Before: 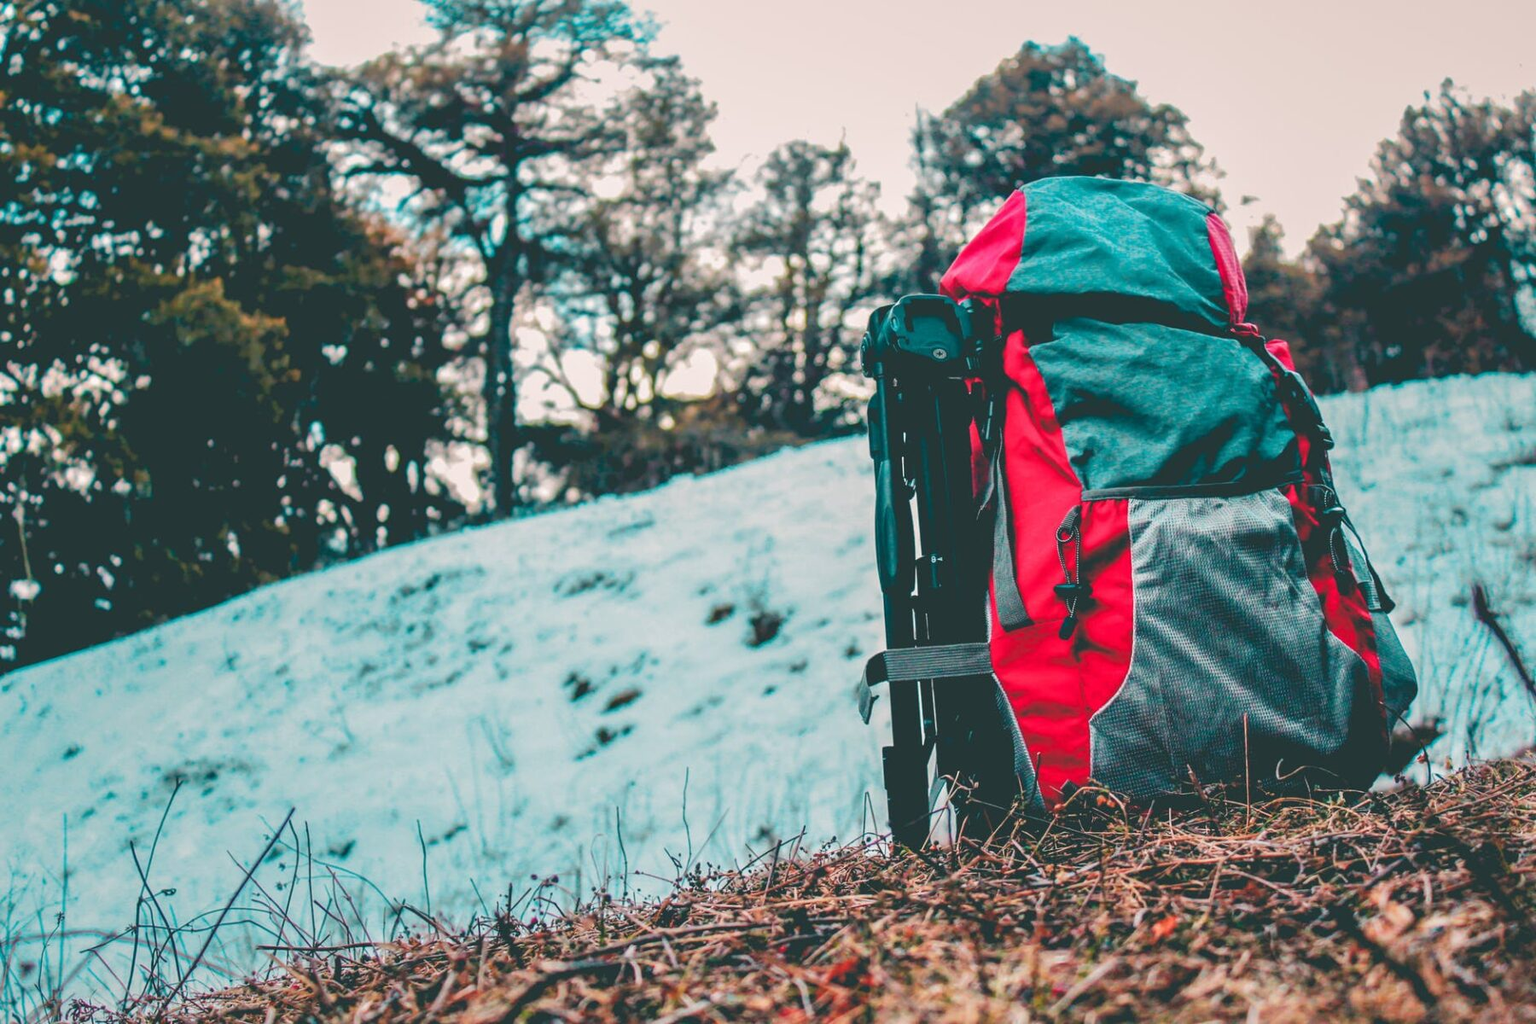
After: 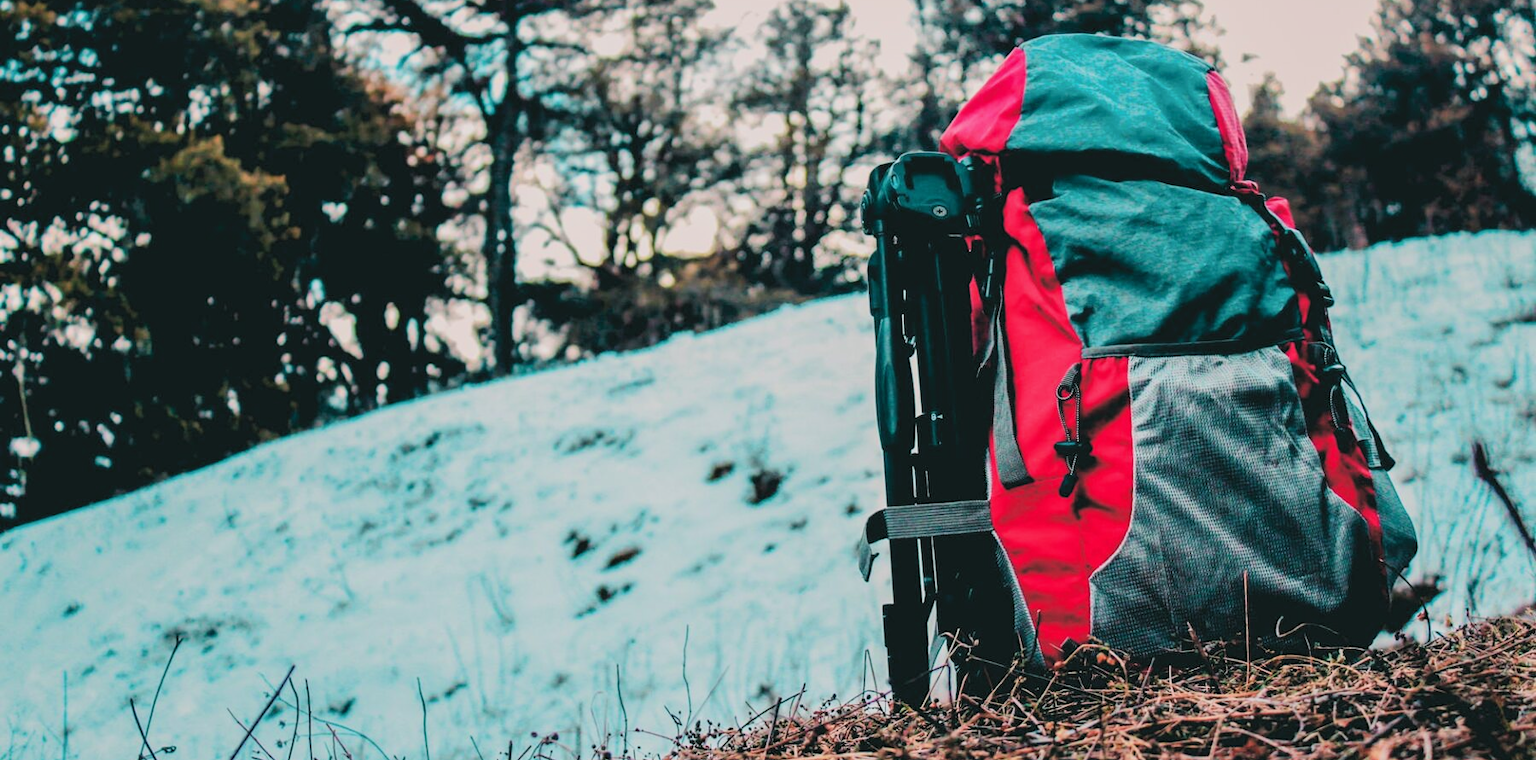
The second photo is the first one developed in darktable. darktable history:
filmic rgb: black relative exposure -7.5 EV, white relative exposure 5 EV, hardness 3.32, contrast 1.299, color science v6 (2022)
crop: top 13.955%, bottom 11.342%
